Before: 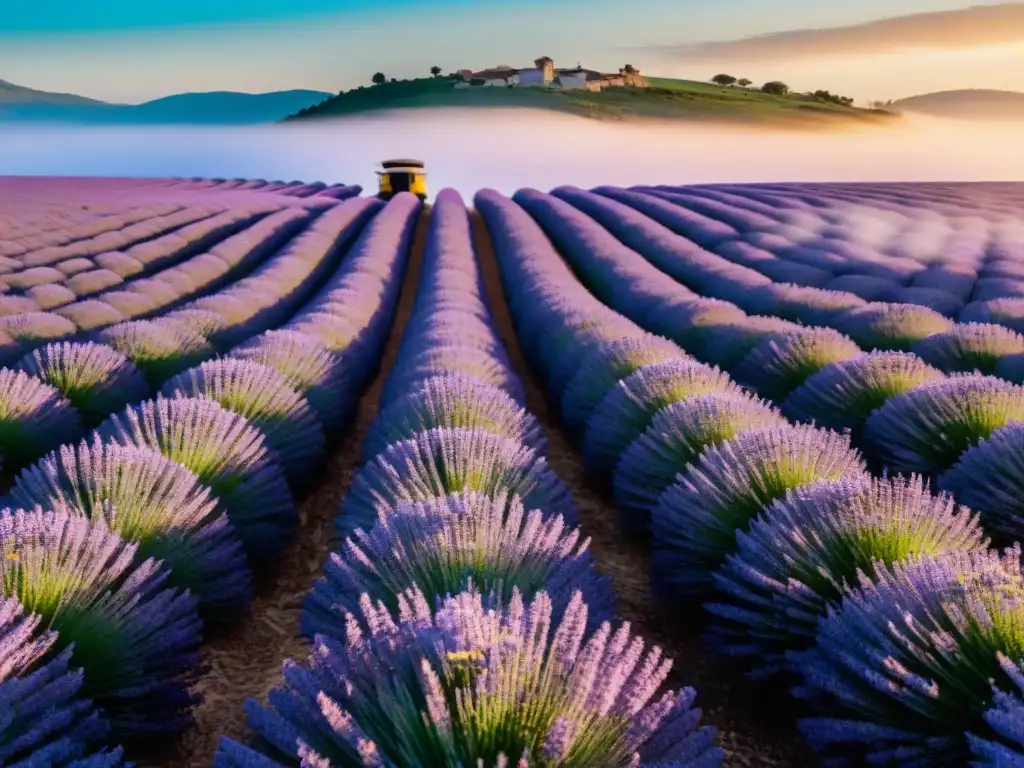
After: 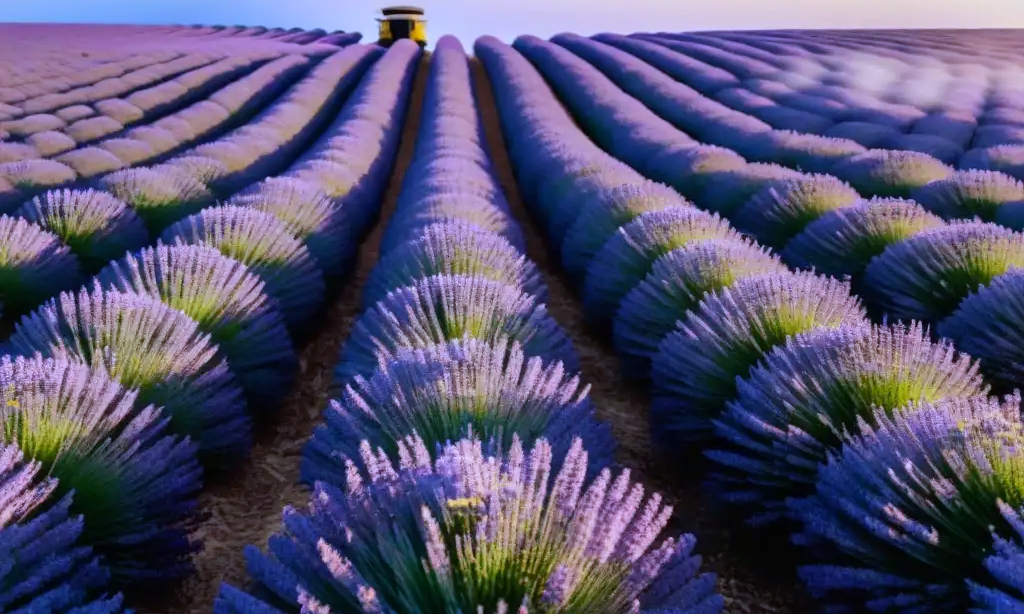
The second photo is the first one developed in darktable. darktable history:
crop and rotate: top 19.998%
white balance: red 0.926, green 1.003, blue 1.133
